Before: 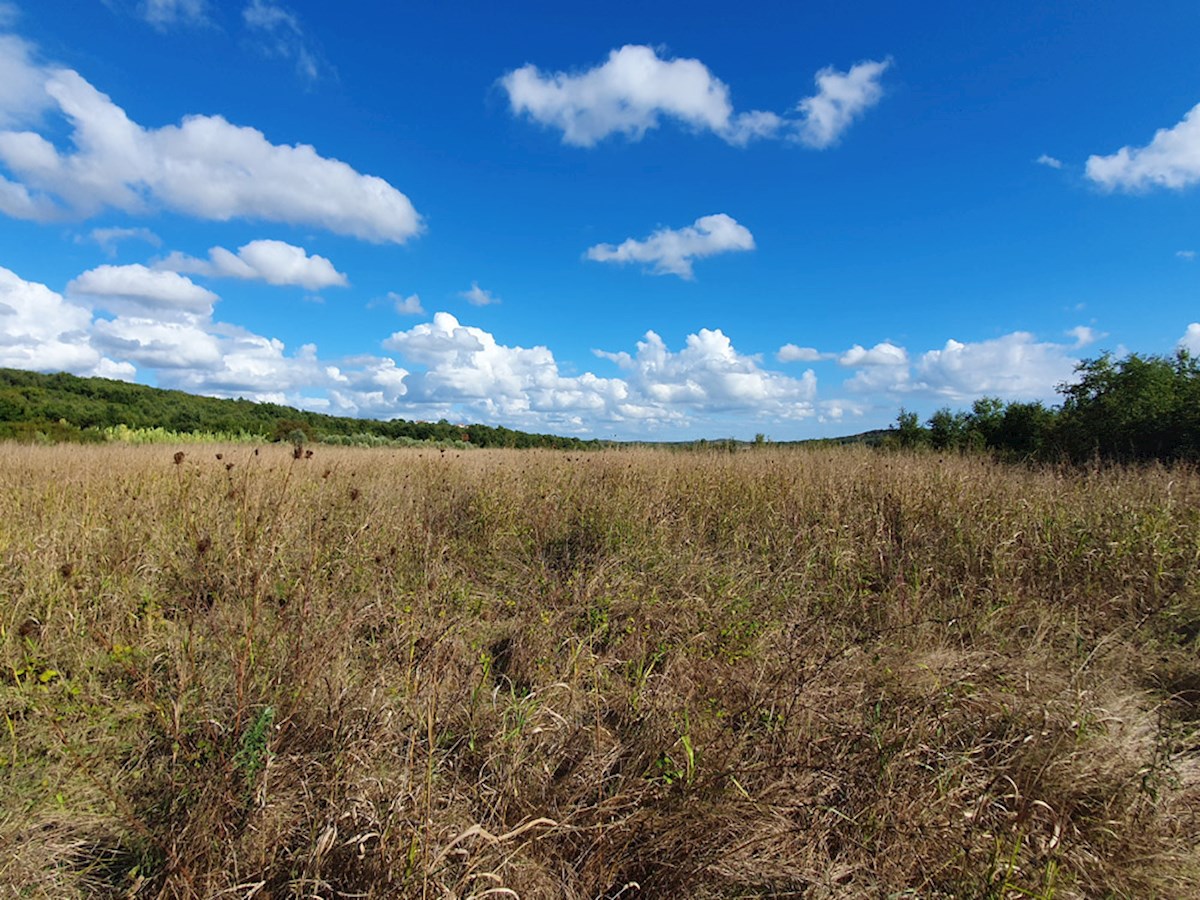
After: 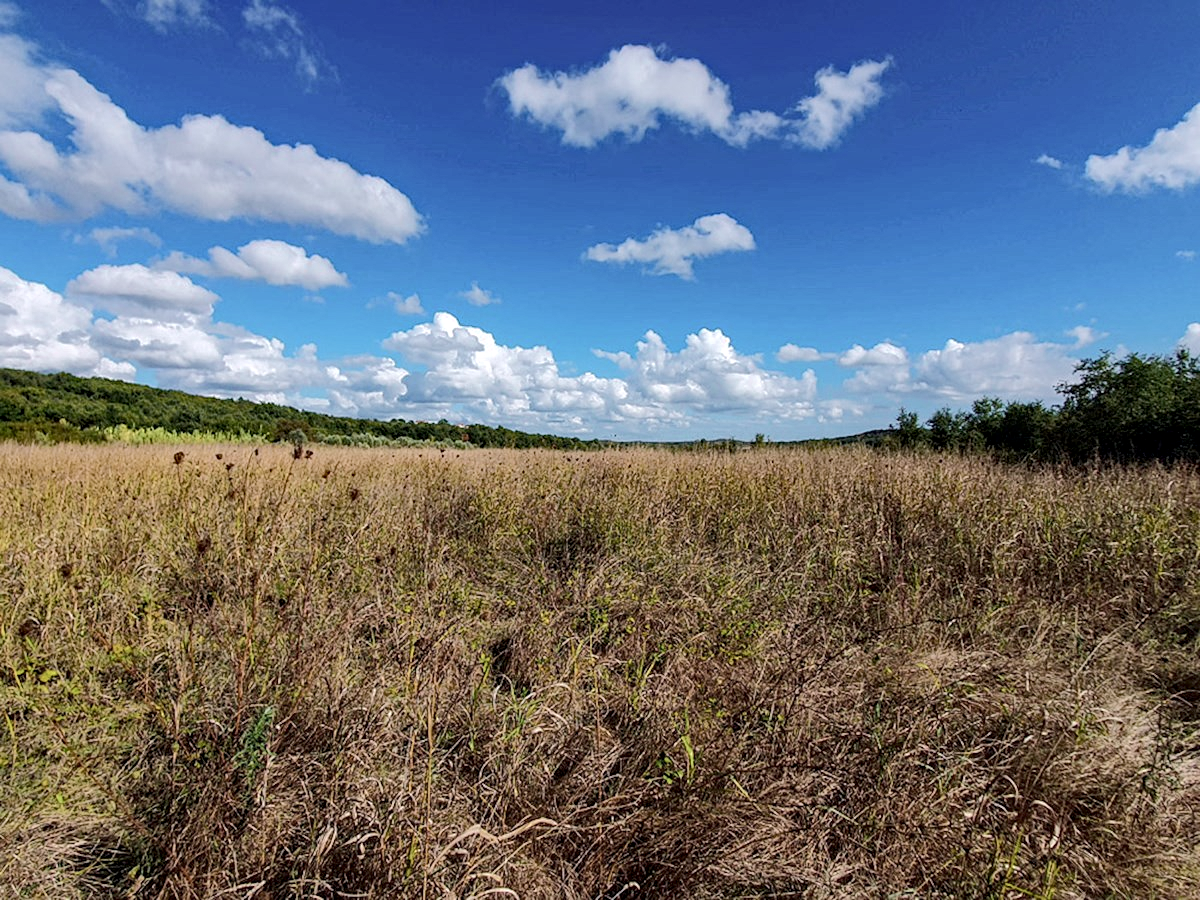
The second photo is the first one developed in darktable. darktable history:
haze removal: strength 0.29, distance 0.25, compatibility mode true, adaptive false
white balance: red 1.009, blue 1.027
exposure: exposure -0.041 EV, compensate highlight preservation false
tone curve: curves: ch0 [(0, 0) (0.052, 0.018) (0.236, 0.207) (0.41, 0.417) (0.485, 0.518) (0.54, 0.584) (0.625, 0.666) (0.845, 0.828) (0.994, 0.964)]; ch1 [(0, 0.055) (0.15, 0.117) (0.317, 0.34) (0.382, 0.408) (0.434, 0.441) (0.472, 0.479) (0.498, 0.501) (0.557, 0.558) (0.616, 0.59) (0.739, 0.7) (0.873, 0.857) (1, 0.928)]; ch2 [(0, 0) (0.352, 0.403) (0.447, 0.466) (0.482, 0.482) (0.528, 0.526) (0.586, 0.577) (0.618, 0.621) (0.785, 0.747) (1, 1)], color space Lab, independent channels, preserve colors none
local contrast: on, module defaults
sharpen: radius 1.272, amount 0.305, threshold 0
